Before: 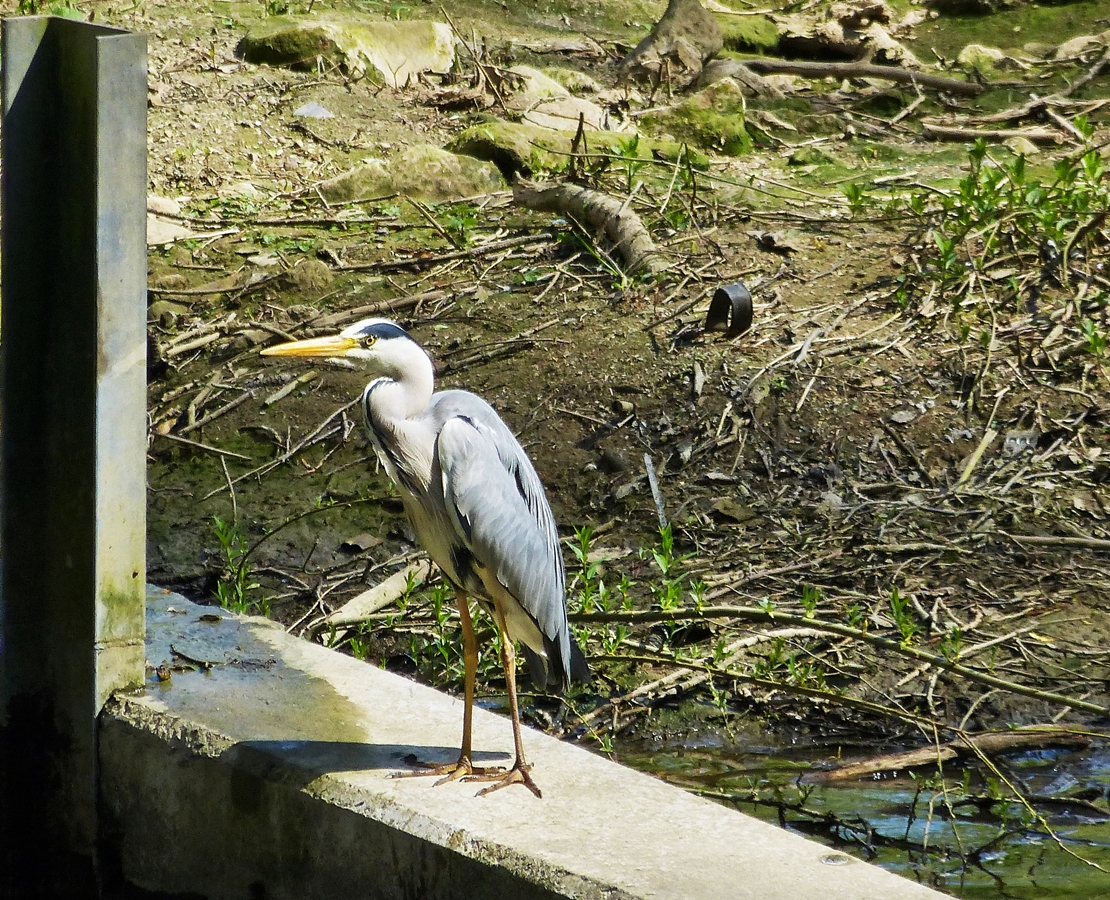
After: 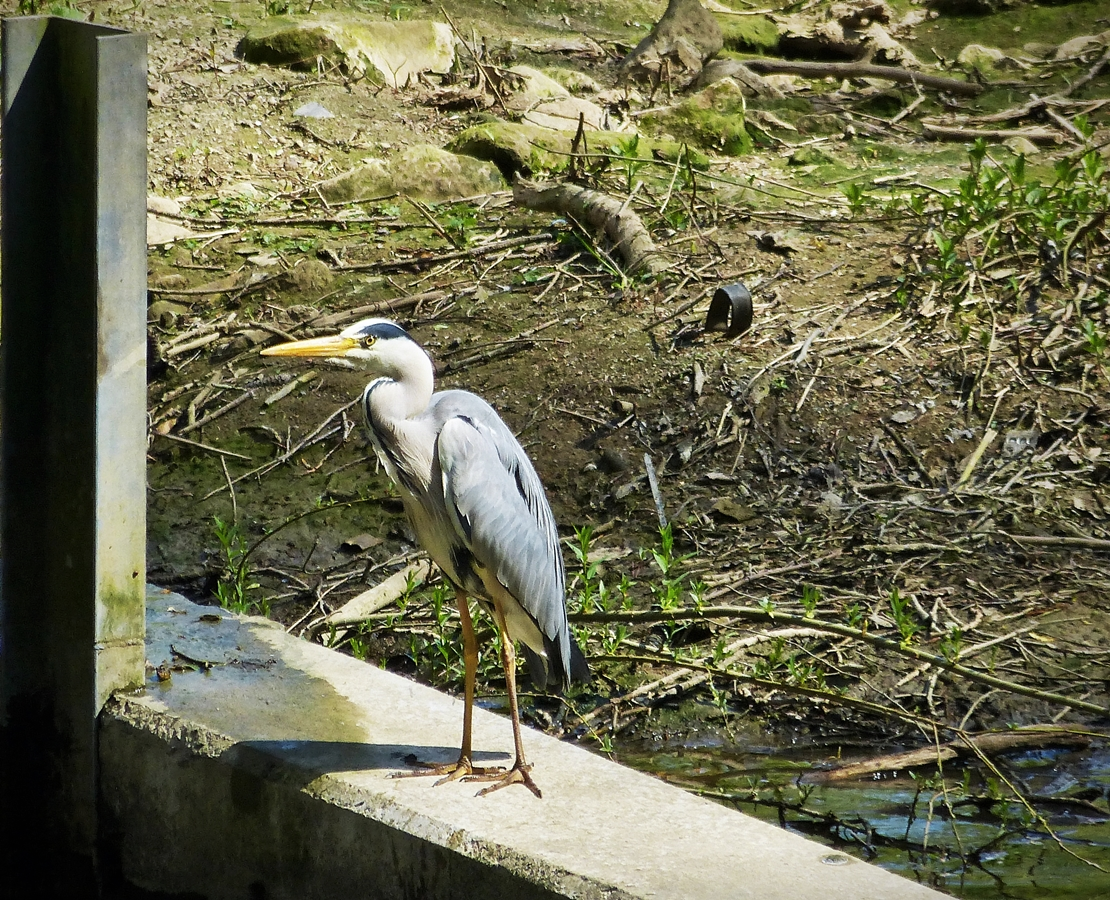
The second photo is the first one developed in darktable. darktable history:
vignetting: saturation 0, center (-0.012, 0)
contrast brightness saturation: saturation -0.033
